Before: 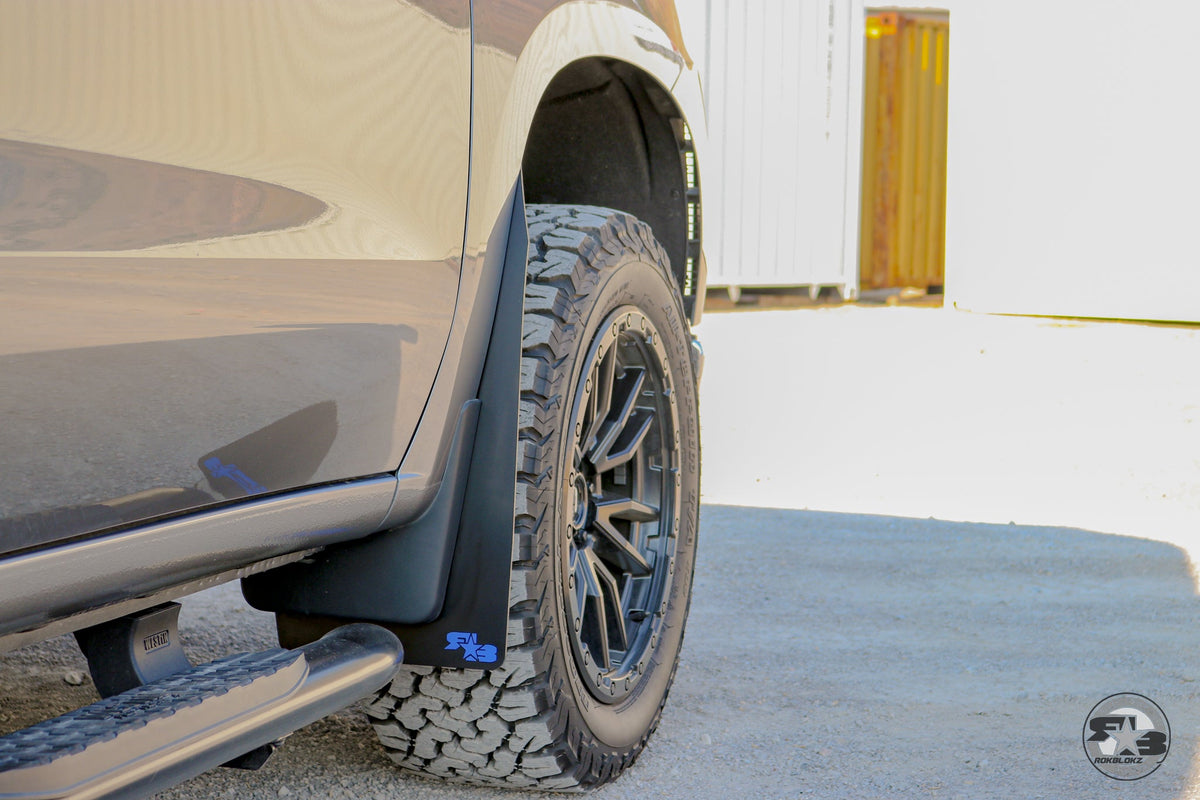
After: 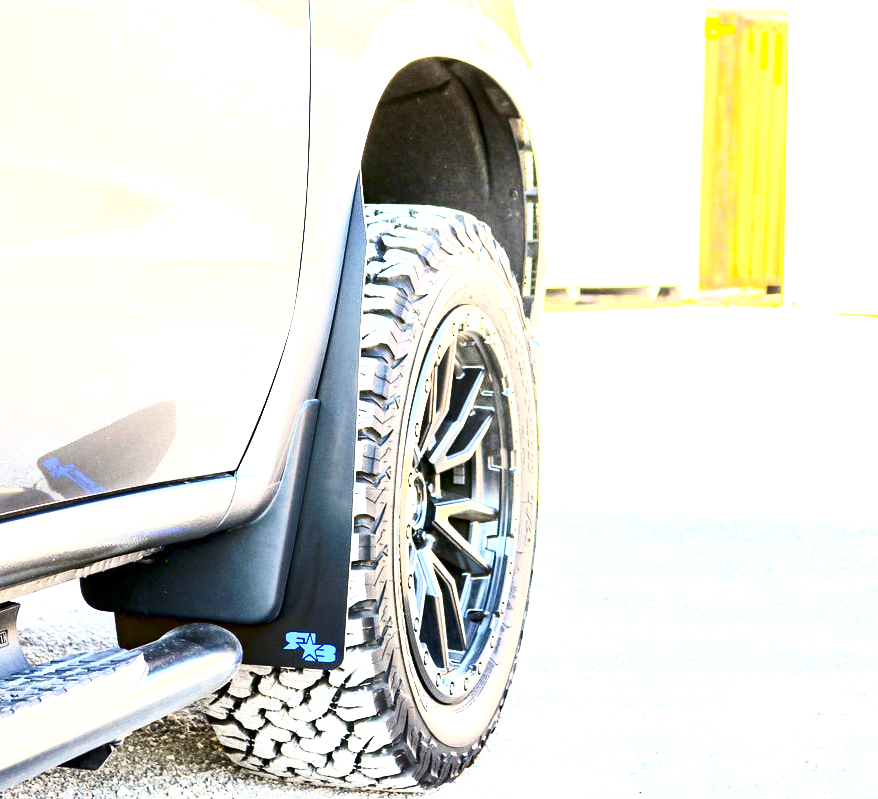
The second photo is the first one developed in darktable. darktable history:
exposure: exposure 2.061 EV, compensate highlight preservation false
crop: left 13.453%, top 0%, right 13.298%
tone curve: curves: ch0 [(0, 0) (0.56, 0.467) (0.846, 0.934) (1, 1)], color space Lab, independent channels, preserve colors none
